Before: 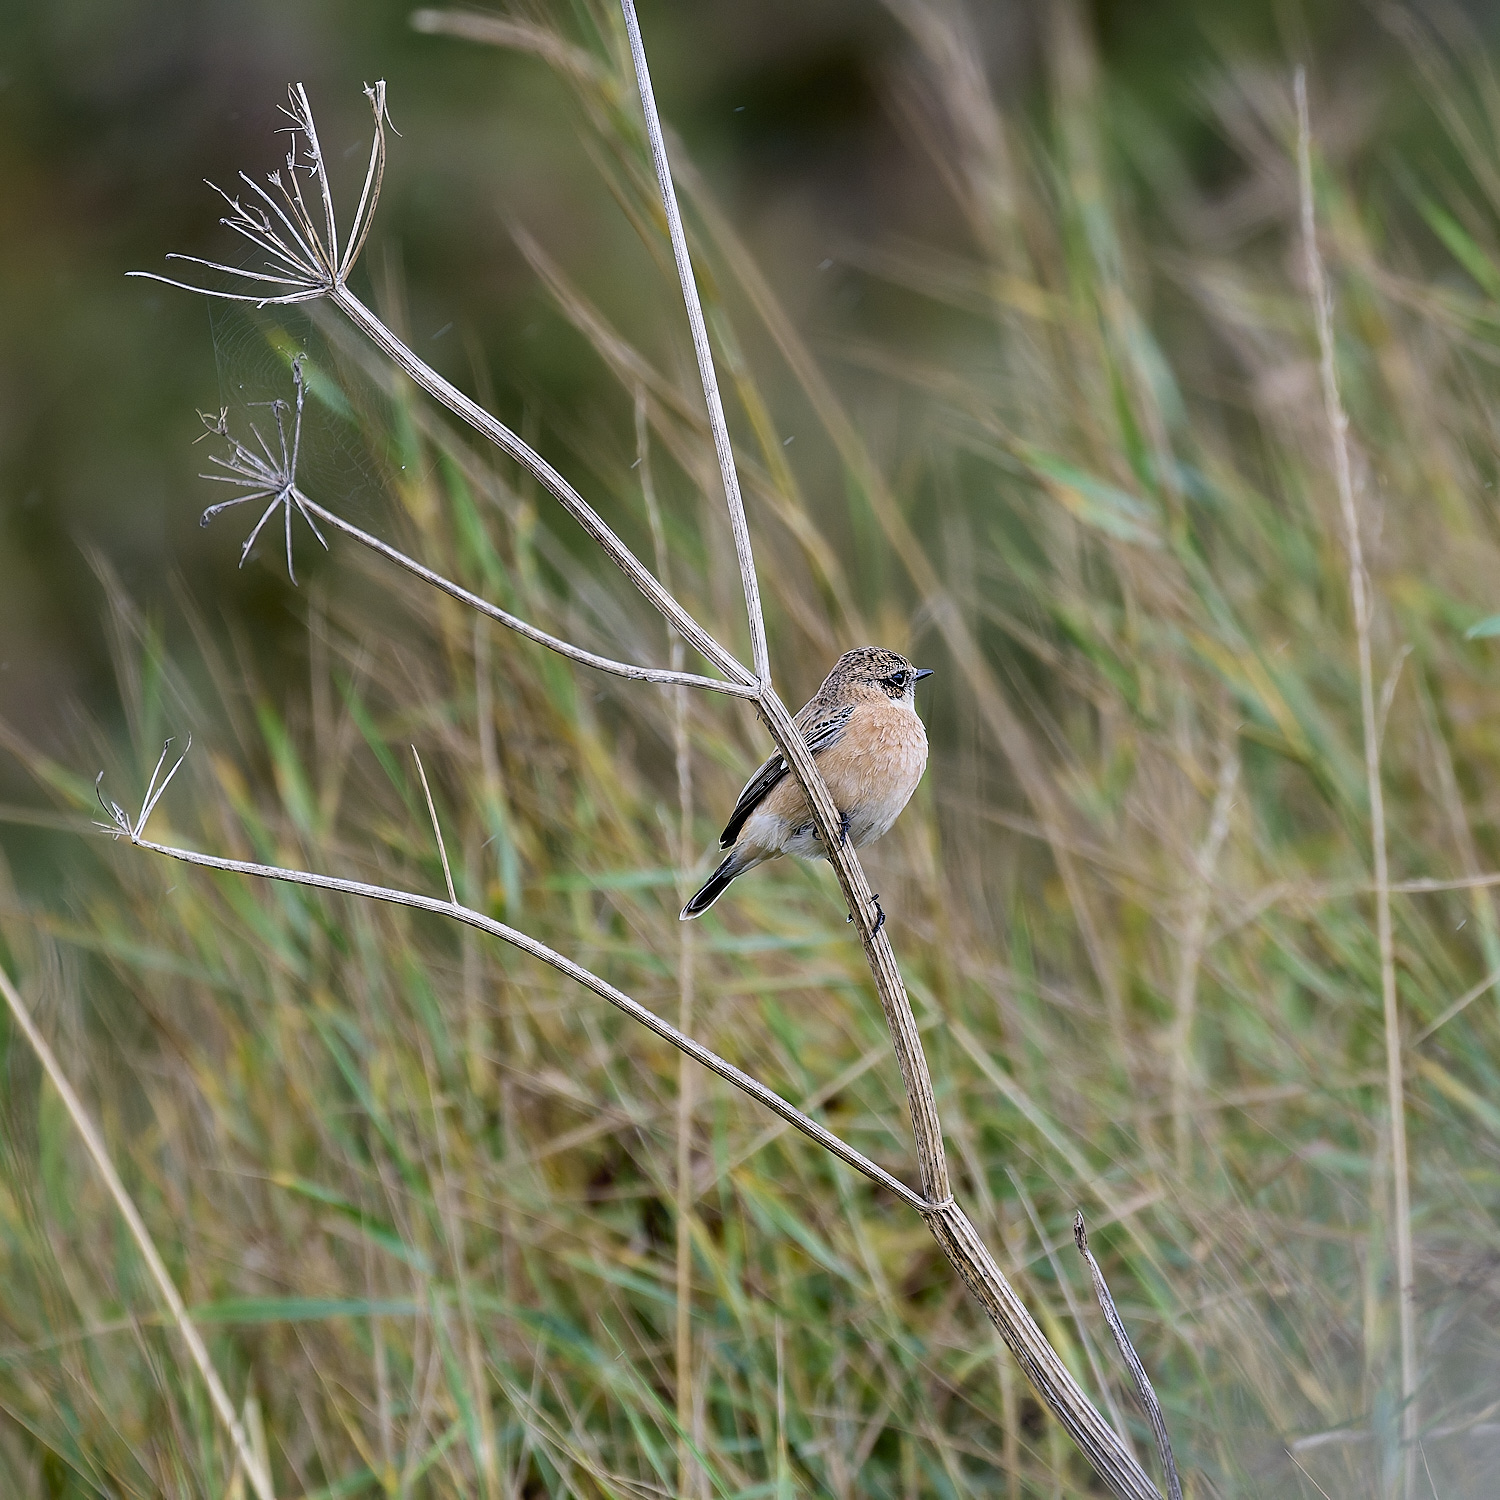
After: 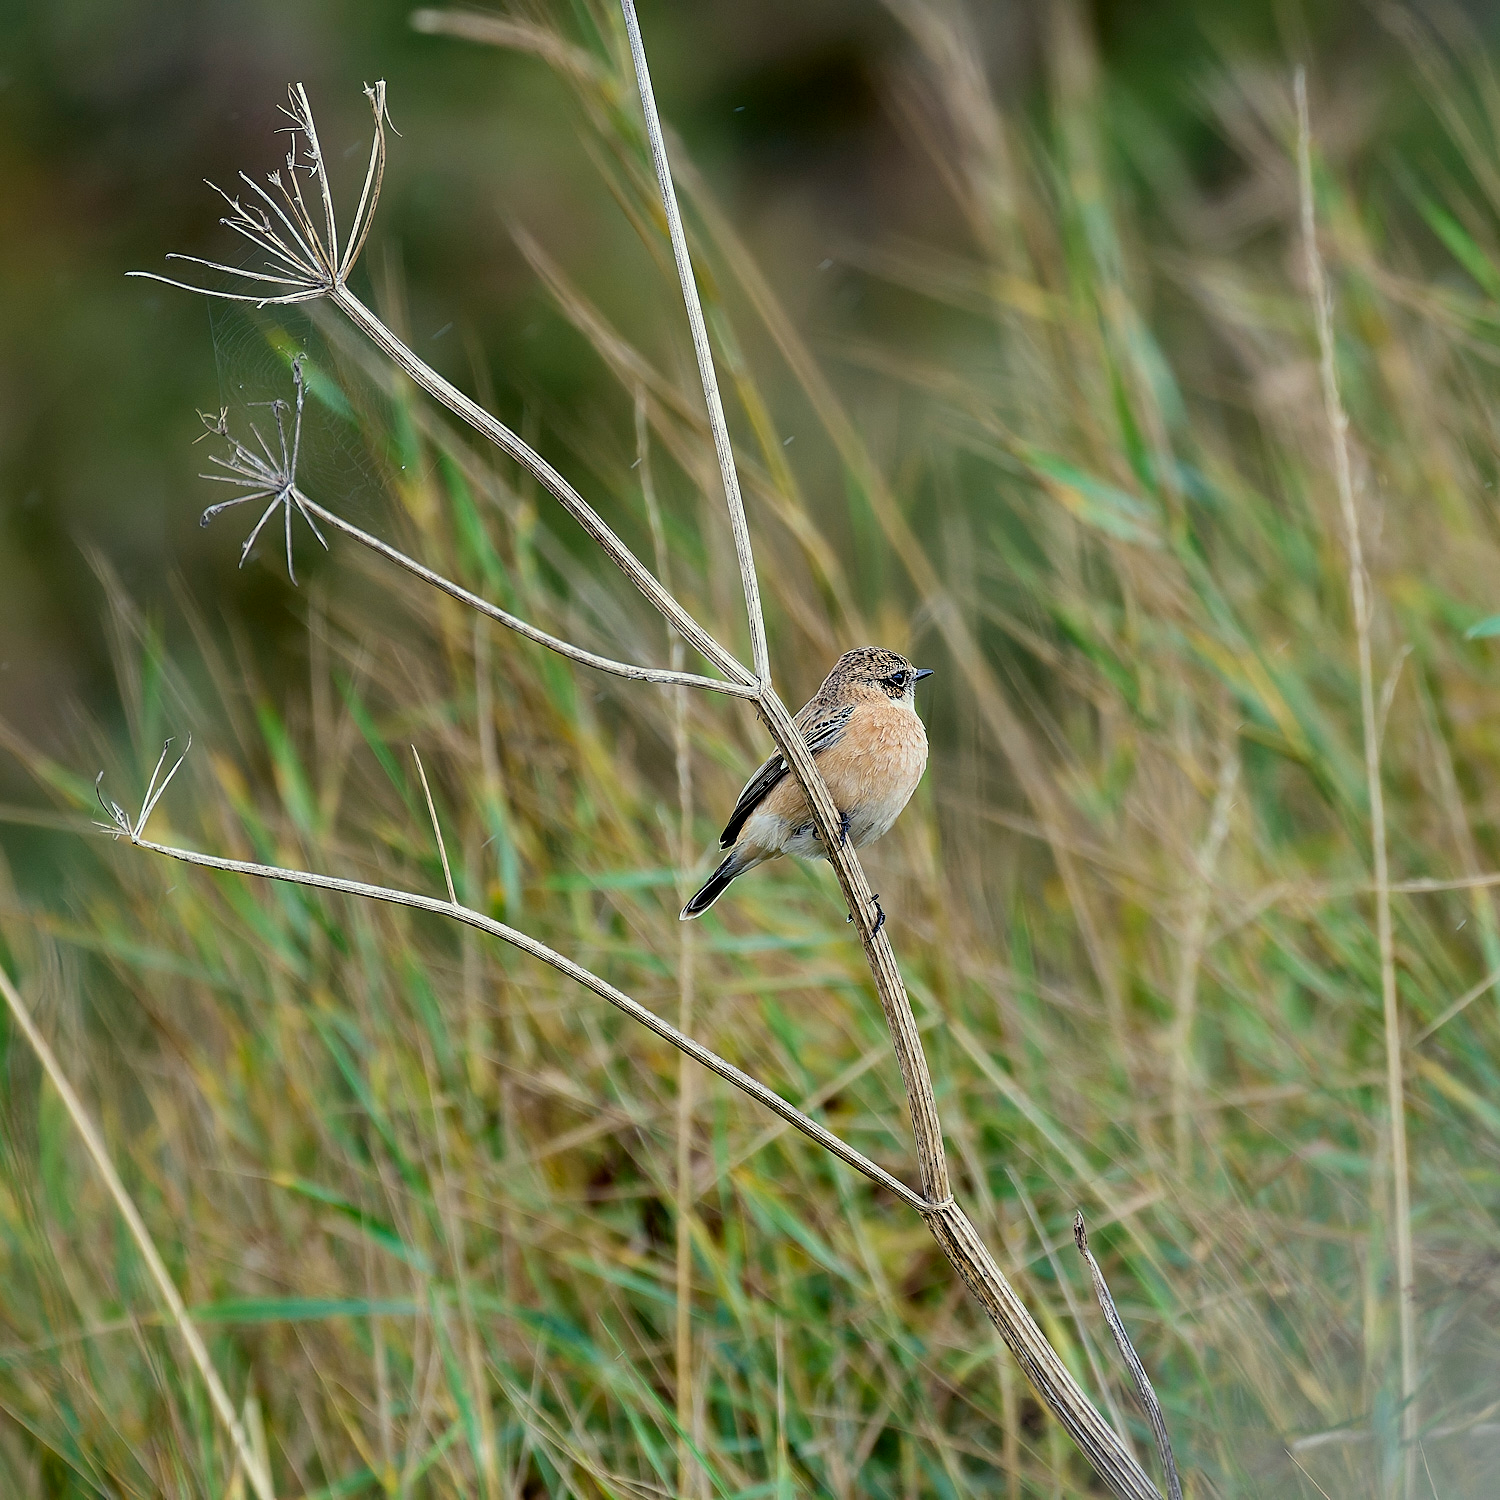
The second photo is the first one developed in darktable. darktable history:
color correction: highlights a* -5.65, highlights b* 10.71
